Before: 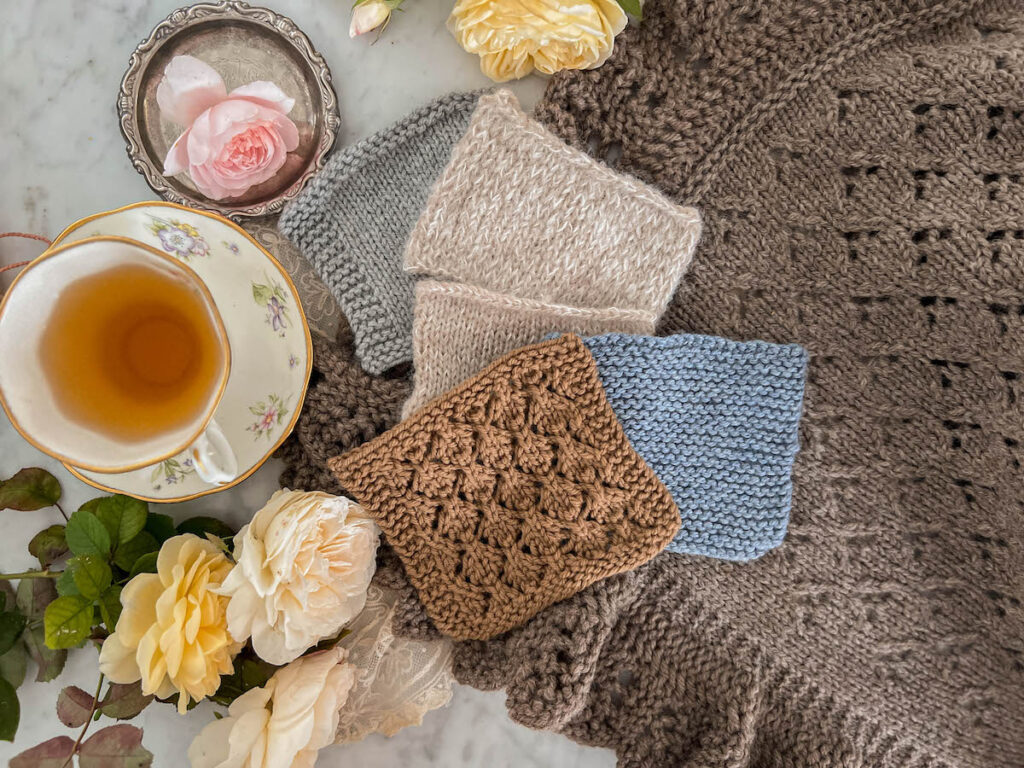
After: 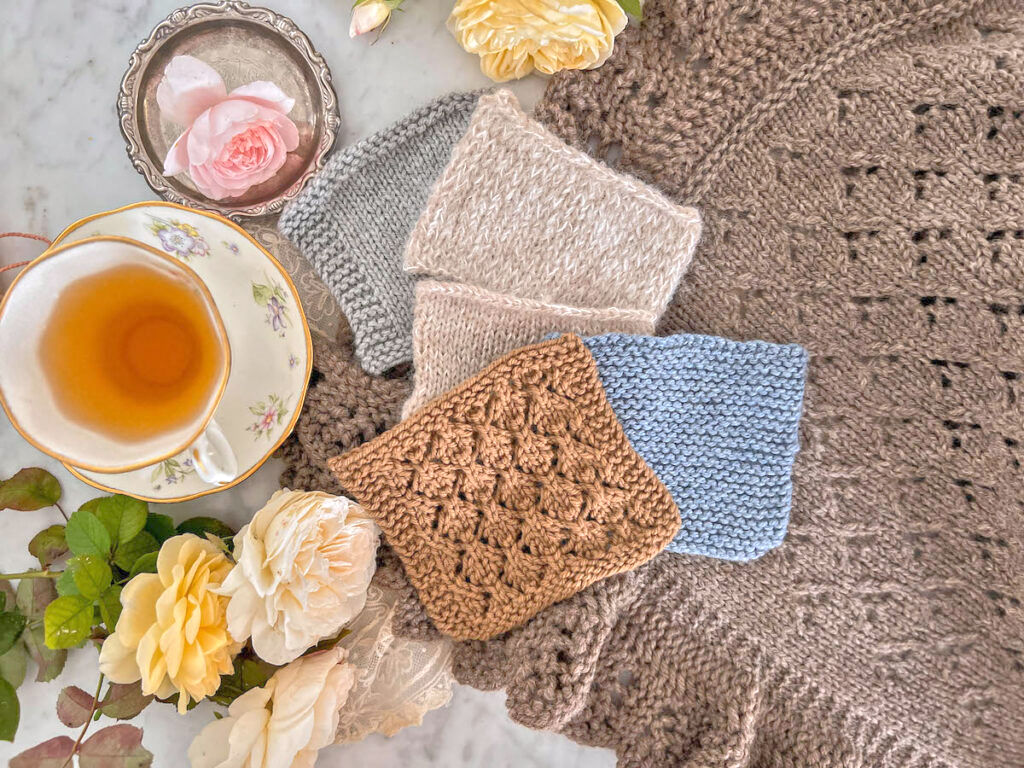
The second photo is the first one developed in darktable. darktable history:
tone equalizer: -8 EV 2 EV, -7 EV 2 EV, -6 EV 2 EV, -5 EV 2 EV, -4 EV 2 EV, -3 EV 1.5 EV, -2 EV 1 EV, -1 EV 0.5 EV
white balance: red 1.009, blue 1.027
